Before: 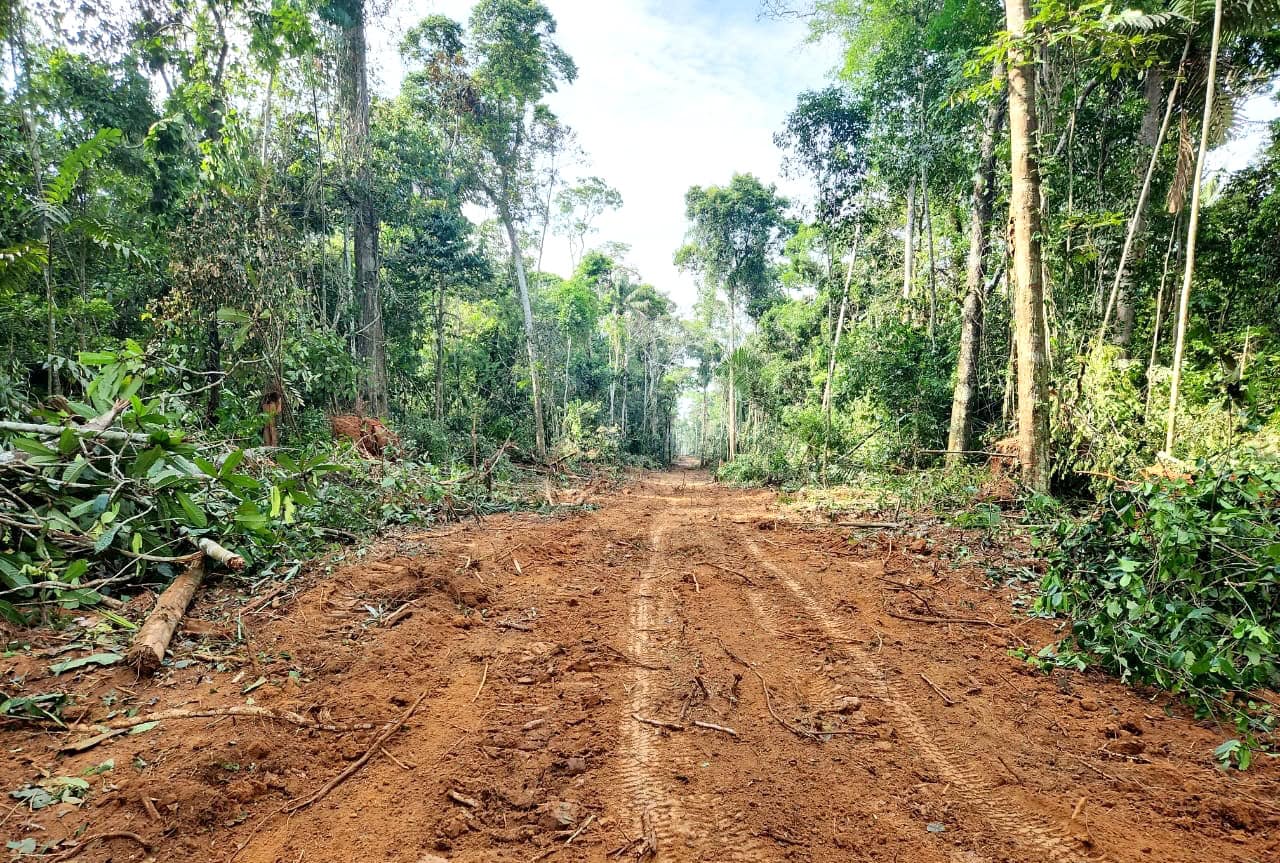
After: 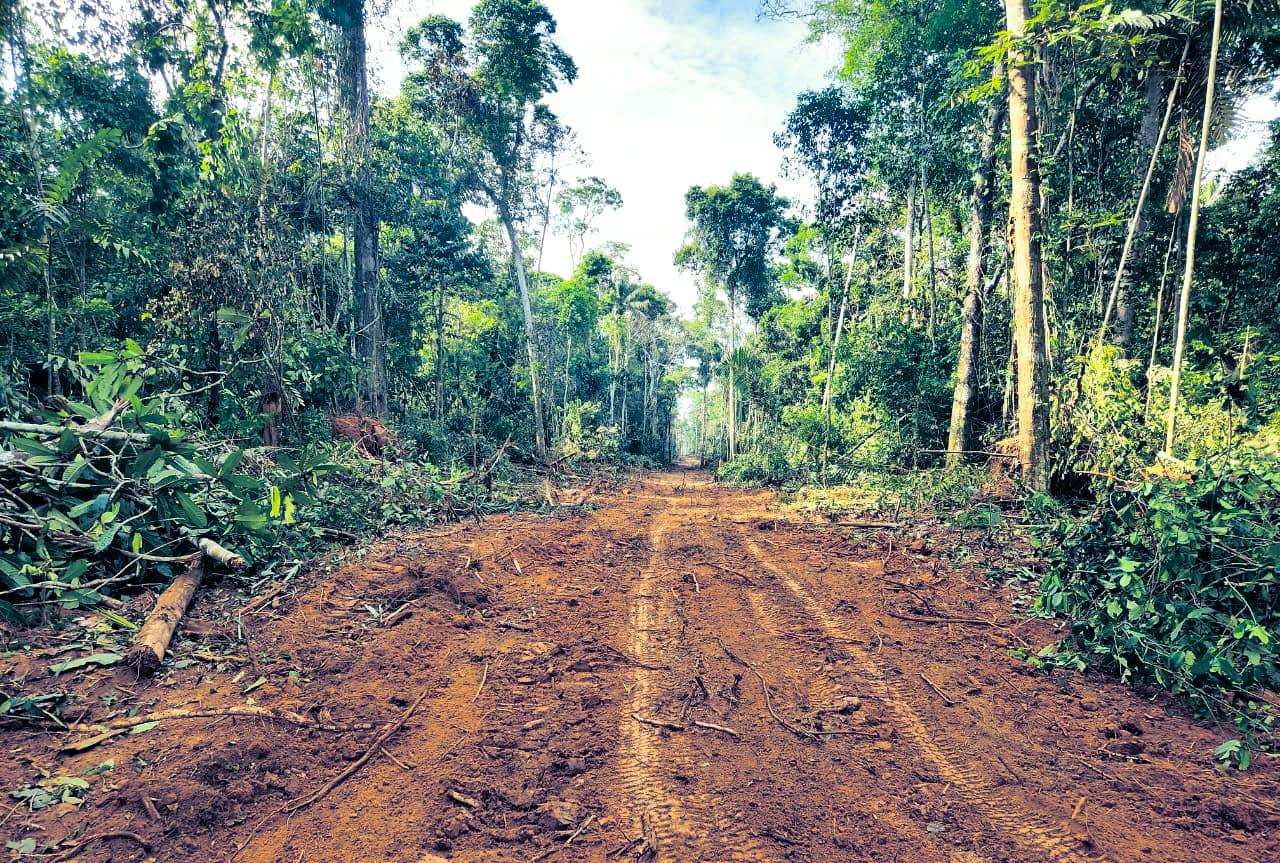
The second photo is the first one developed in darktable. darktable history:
shadows and highlights: shadows color adjustment 97.66%, soften with gaussian
color balance rgb: perceptual saturation grading › global saturation 25%, global vibrance 20%
split-toning: shadows › hue 226.8°, shadows › saturation 0.84
